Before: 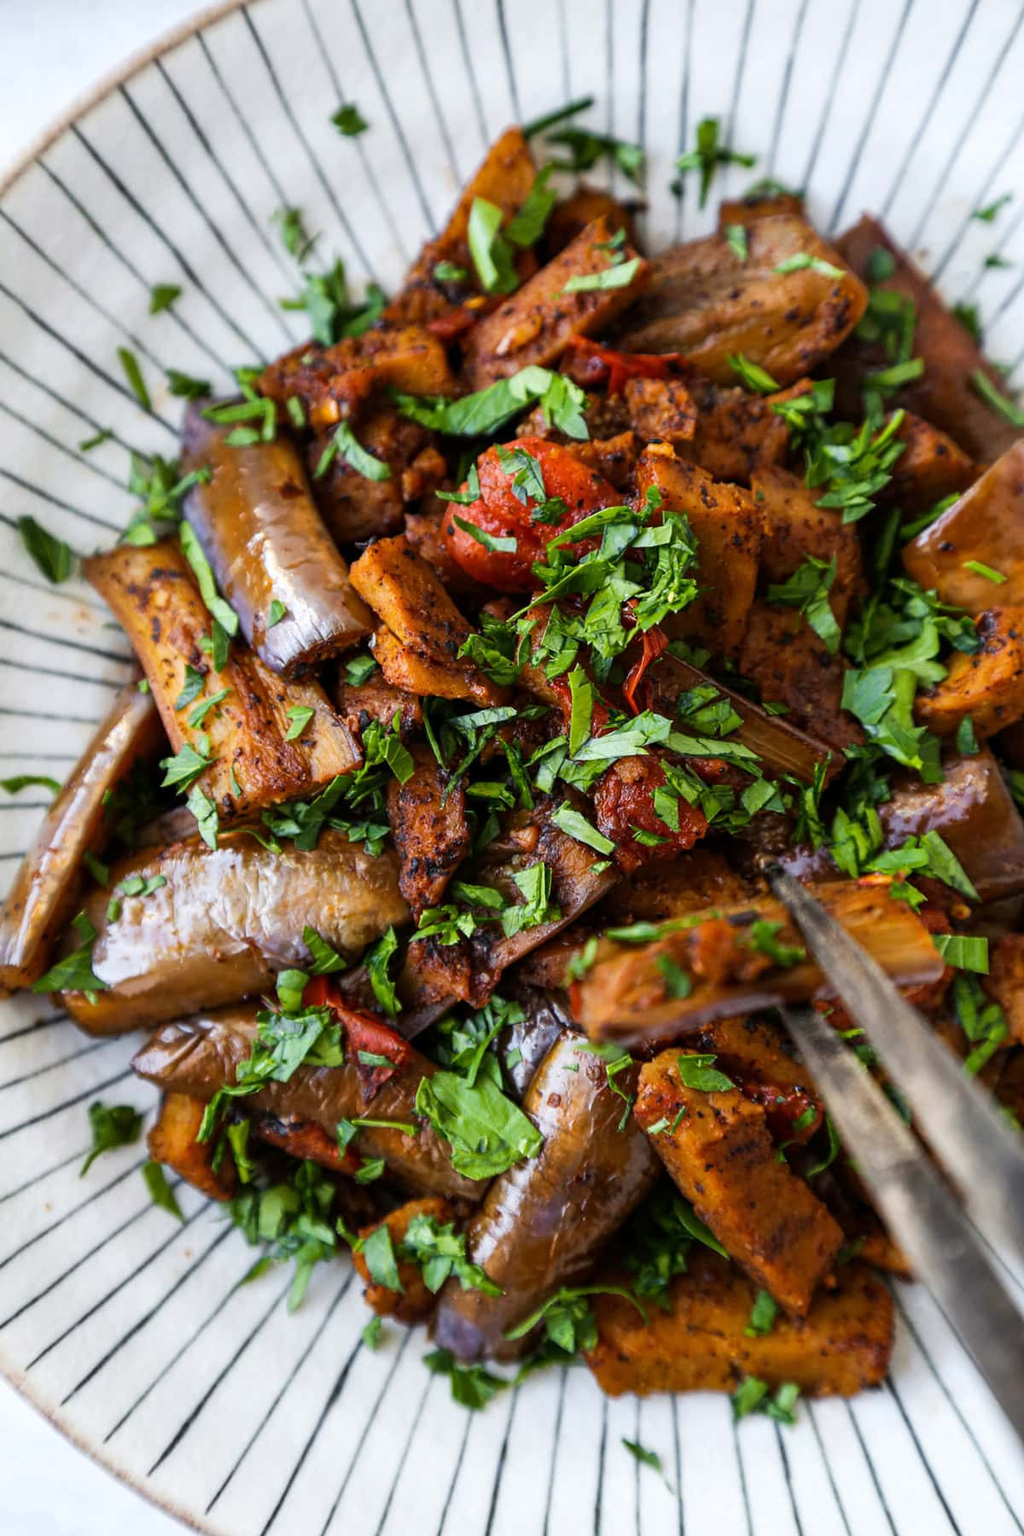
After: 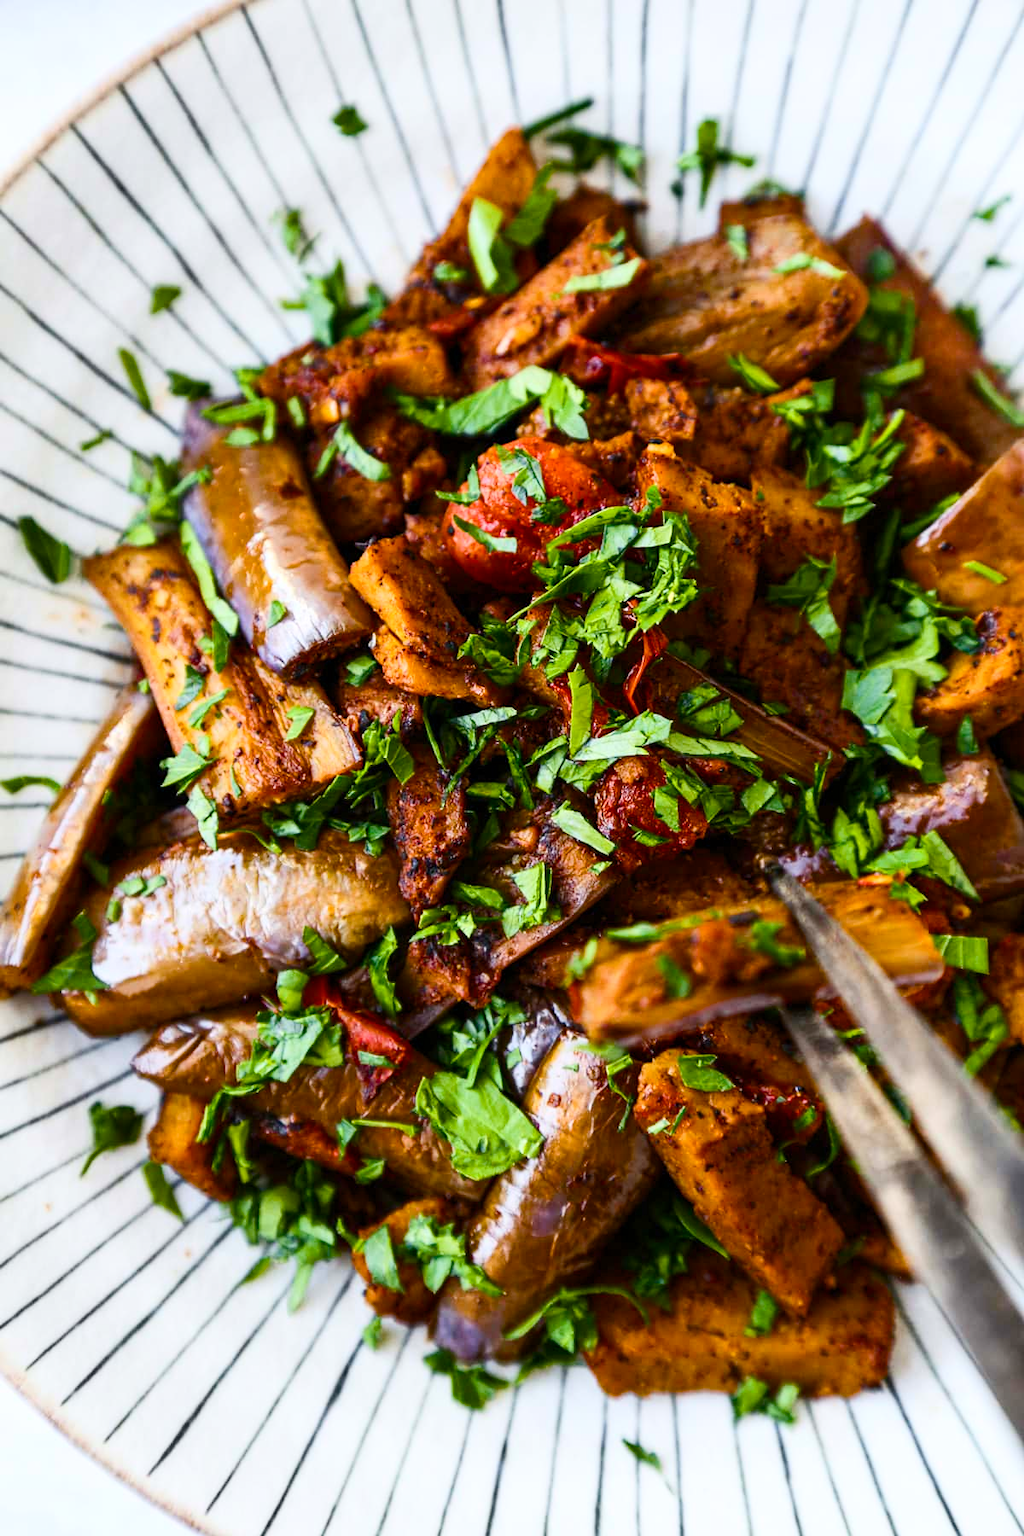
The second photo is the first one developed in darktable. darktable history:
color balance rgb: perceptual saturation grading › global saturation 35%, perceptual saturation grading › highlights -30%, perceptual saturation grading › shadows 35%, perceptual brilliance grading › global brilliance 3%, perceptual brilliance grading › highlights -3%, perceptual brilliance grading › shadows 3%
contrast brightness saturation: contrast 0.24, brightness 0.09
